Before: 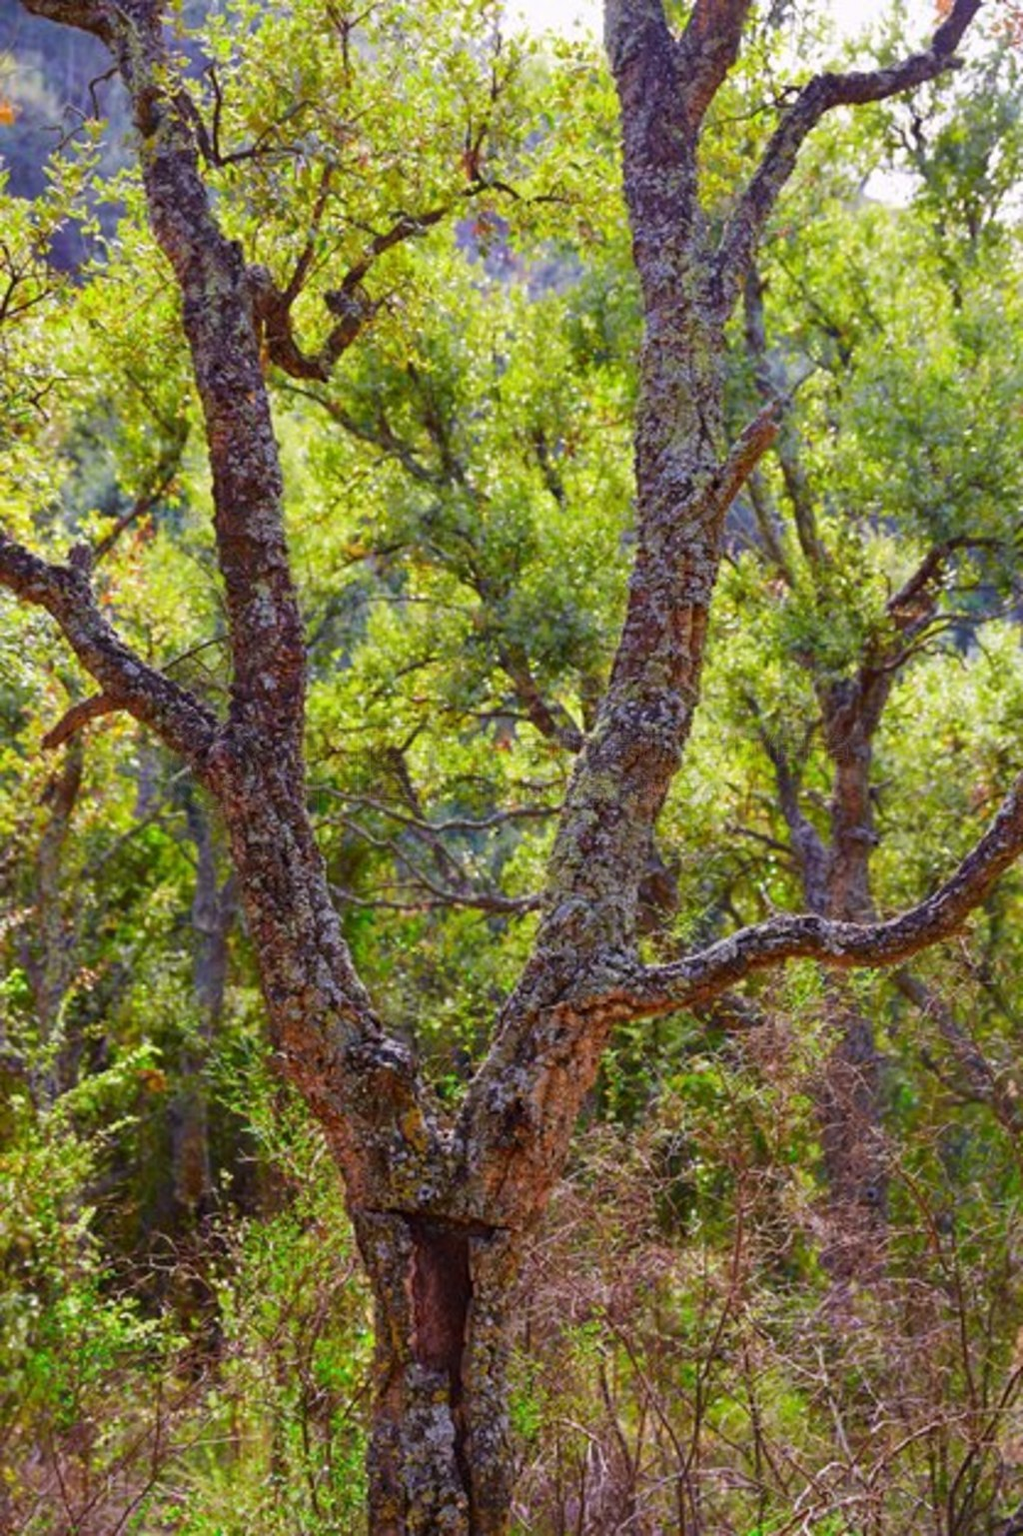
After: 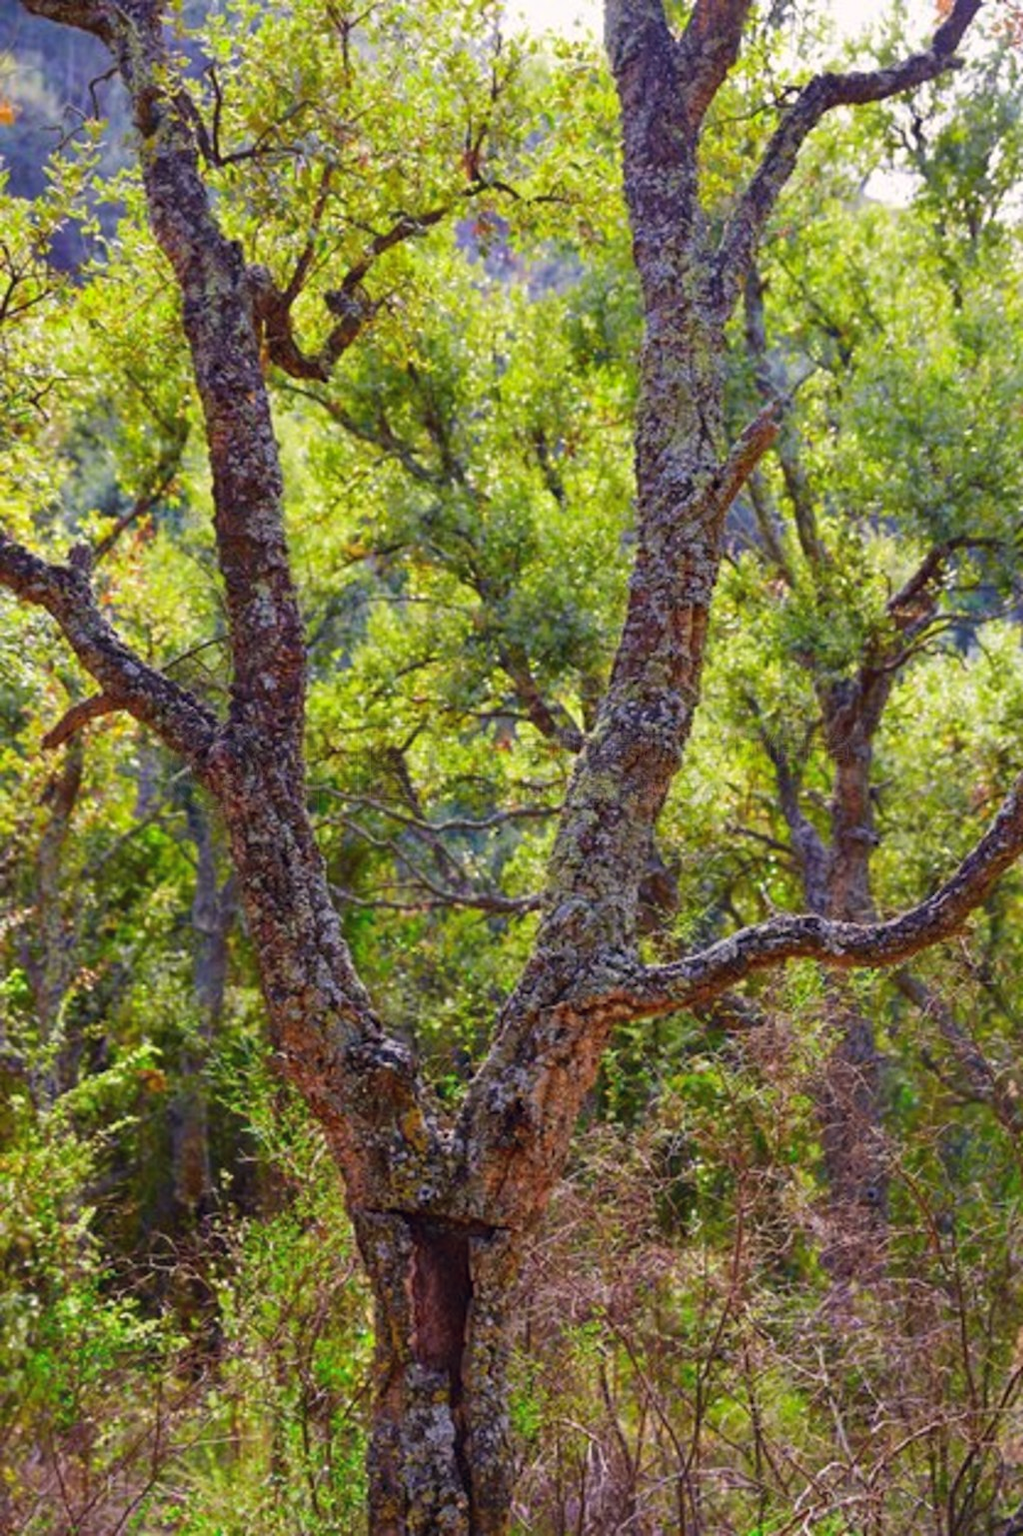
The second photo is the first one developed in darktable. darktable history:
color correction: highlights a* 0.313, highlights b* 2.69, shadows a* -0.793, shadows b* -4.63
